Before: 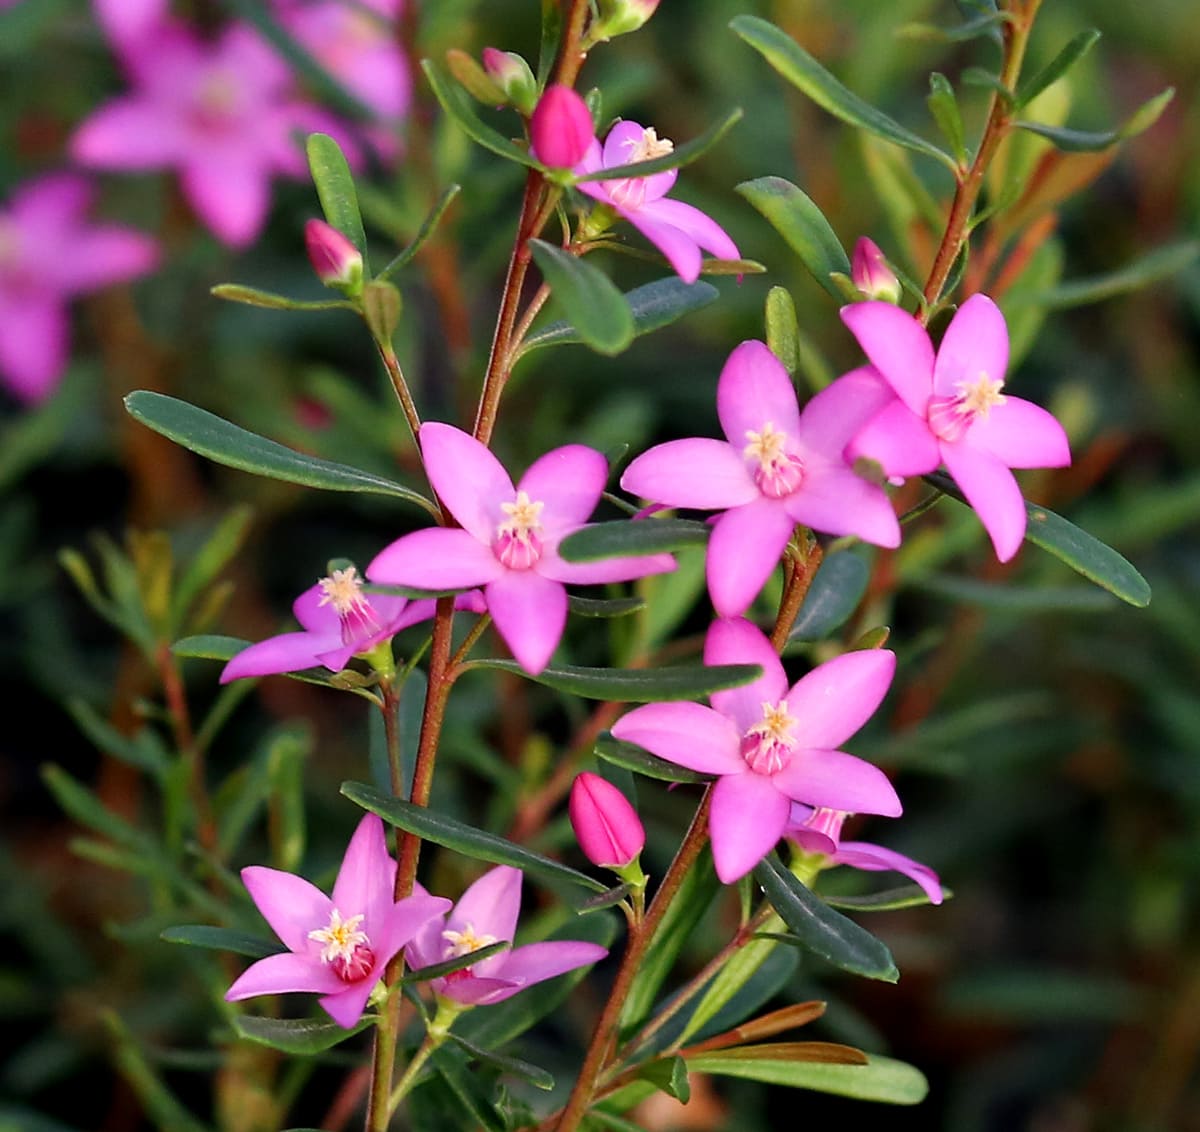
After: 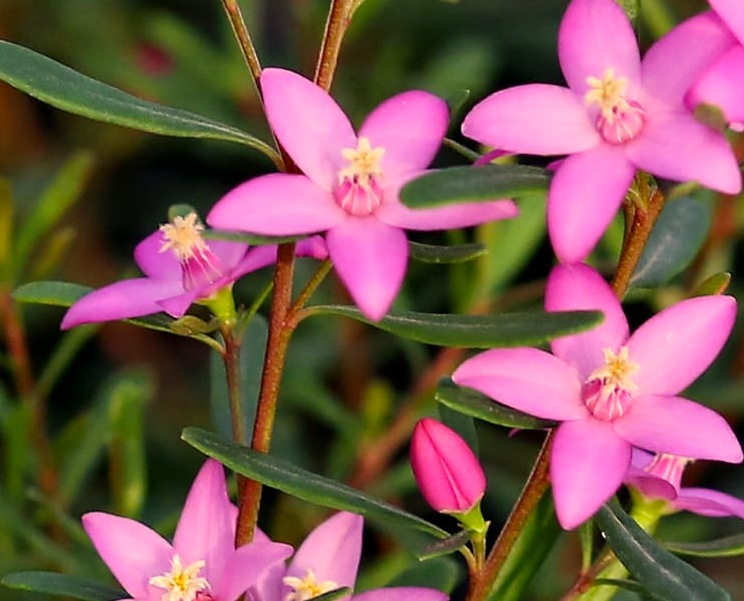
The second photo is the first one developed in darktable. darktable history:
crop: left 13.312%, top 31.28%, right 24.627%, bottom 15.582%
color correction: highlights a* 1.39, highlights b* 17.83
